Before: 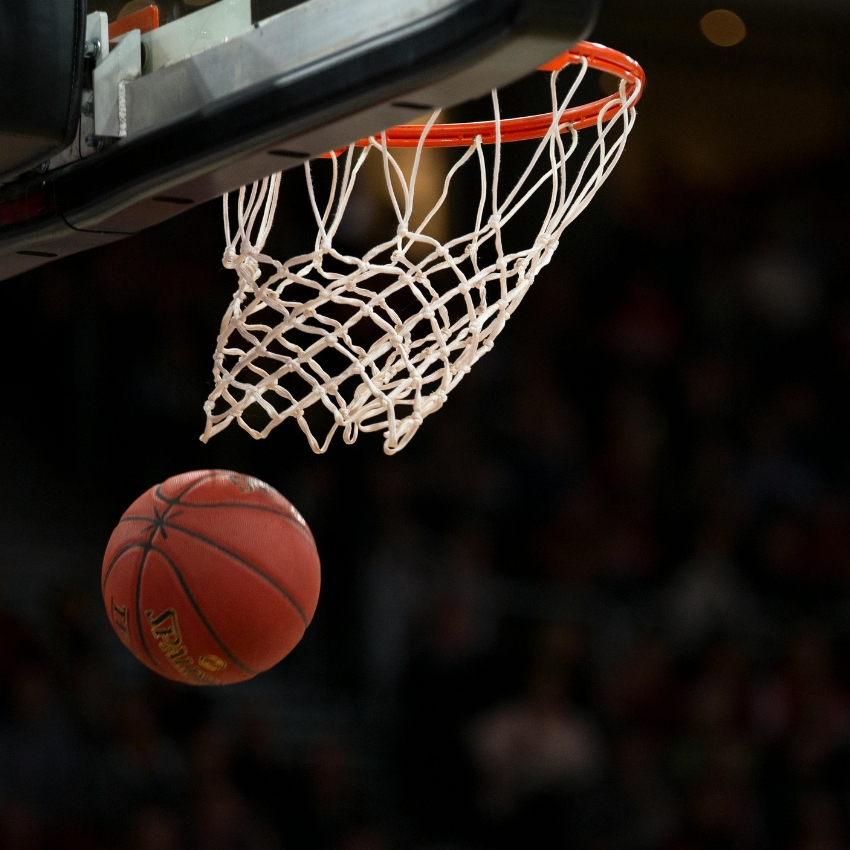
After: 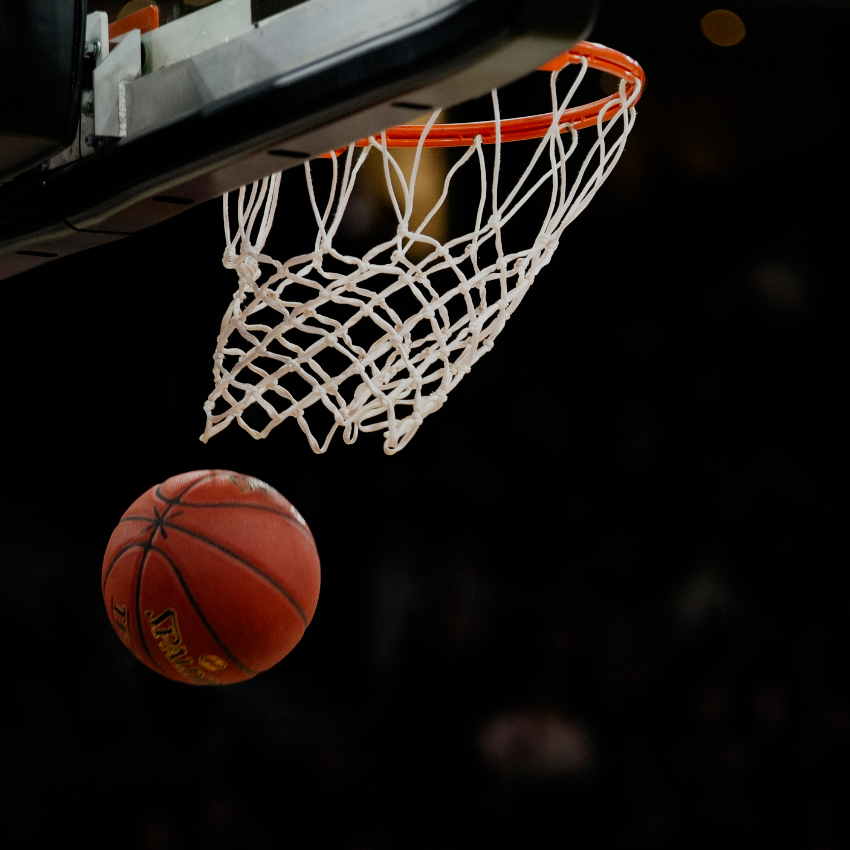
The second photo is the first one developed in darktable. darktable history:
filmic rgb: black relative exposure -7.65 EV, white relative exposure 4.56 EV, hardness 3.61, add noise in highlights 0, preserve chrominance no, color science v3 (2019), use custom middle-gray values true, contrast in highlights soft
